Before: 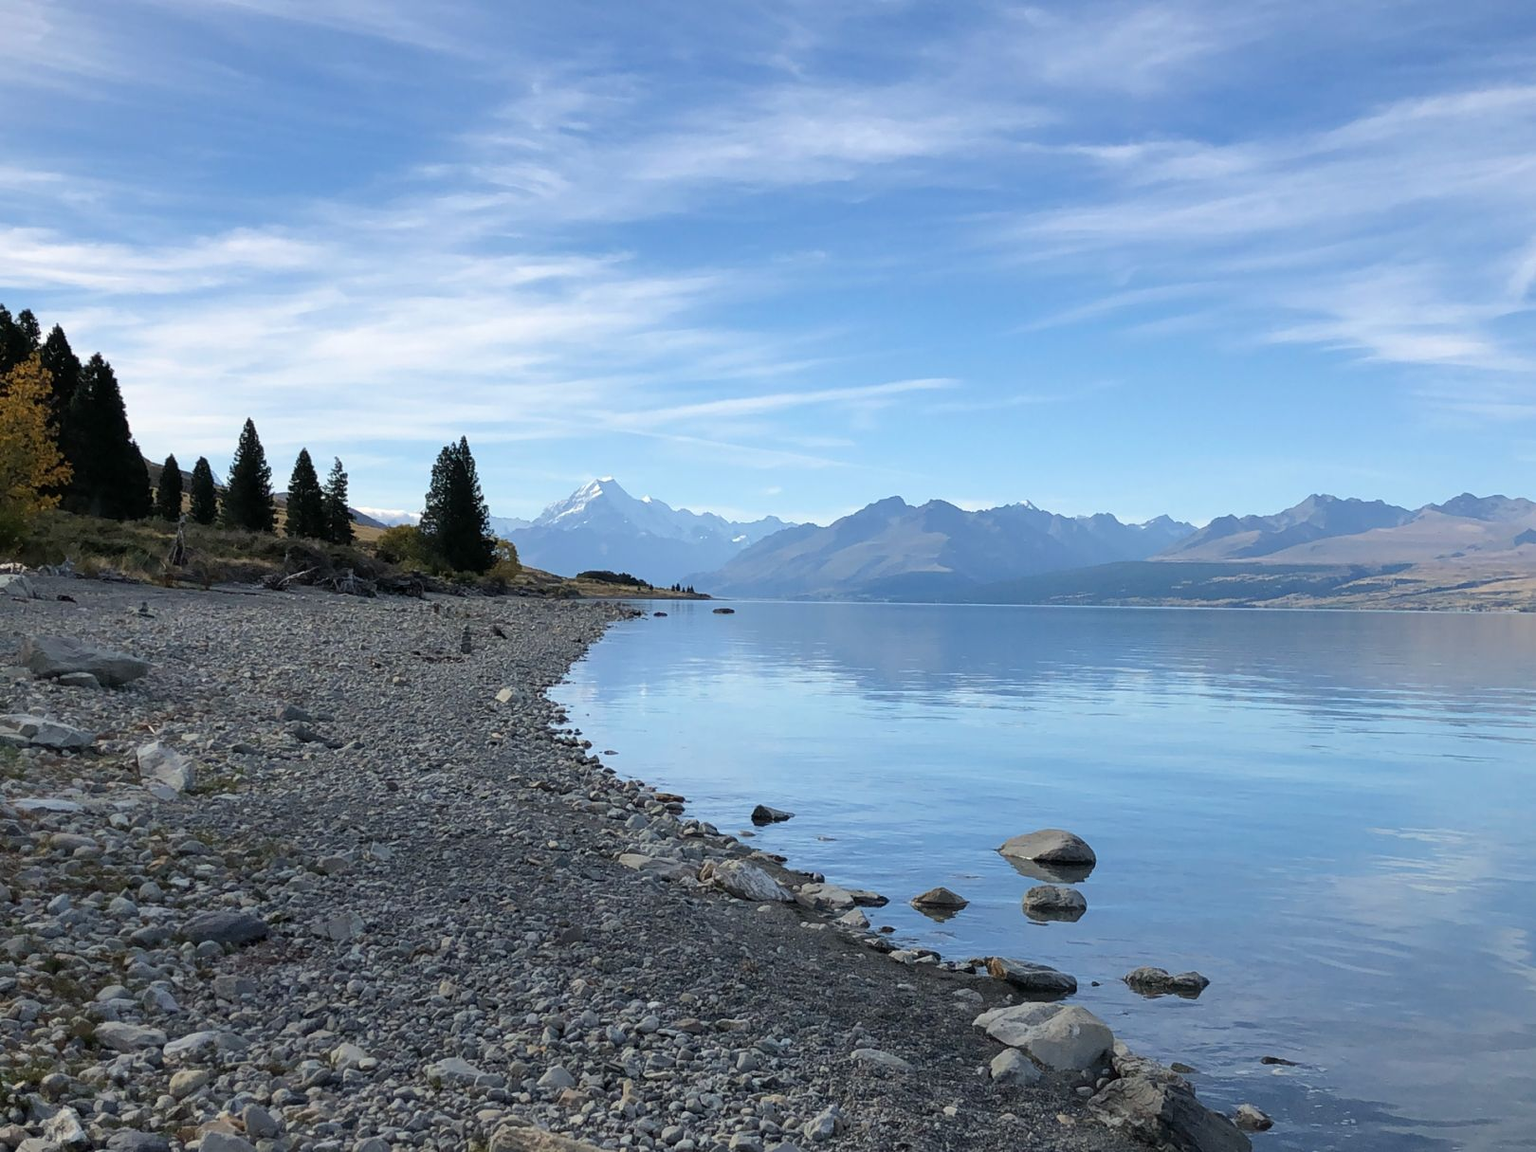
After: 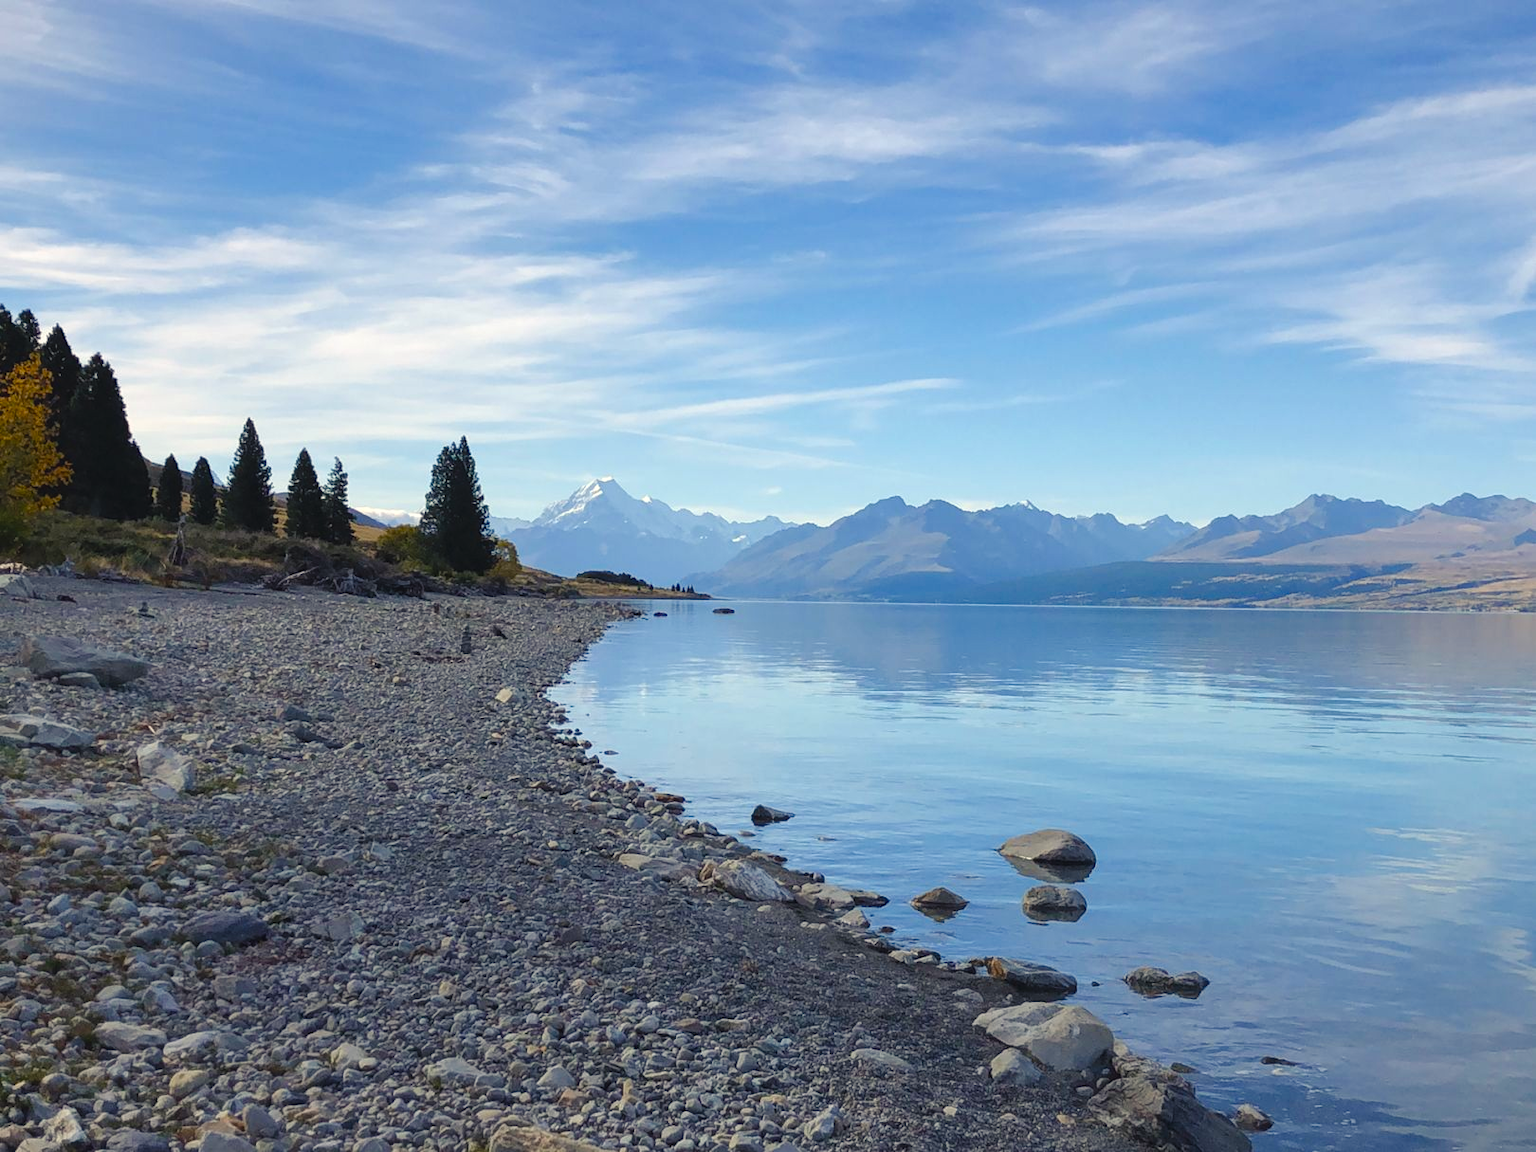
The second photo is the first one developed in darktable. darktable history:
color balance rgb: shadows lift › chroma 3%, shadows lift › hue 280.8°, power › hue 330°, highlights gain › chroma 3%, highlights gain › hue 75.6°, global offset › luminance 0.7%, perceptual saturation grading › global saturation 20%, perceptual saturation grading › highlights -25%, perceptual saturation grading › shadows 50%, global vibrance 20.33%
local contrast: highlights 100%, shadows 100%, detail 120%, midtone range 0.2
